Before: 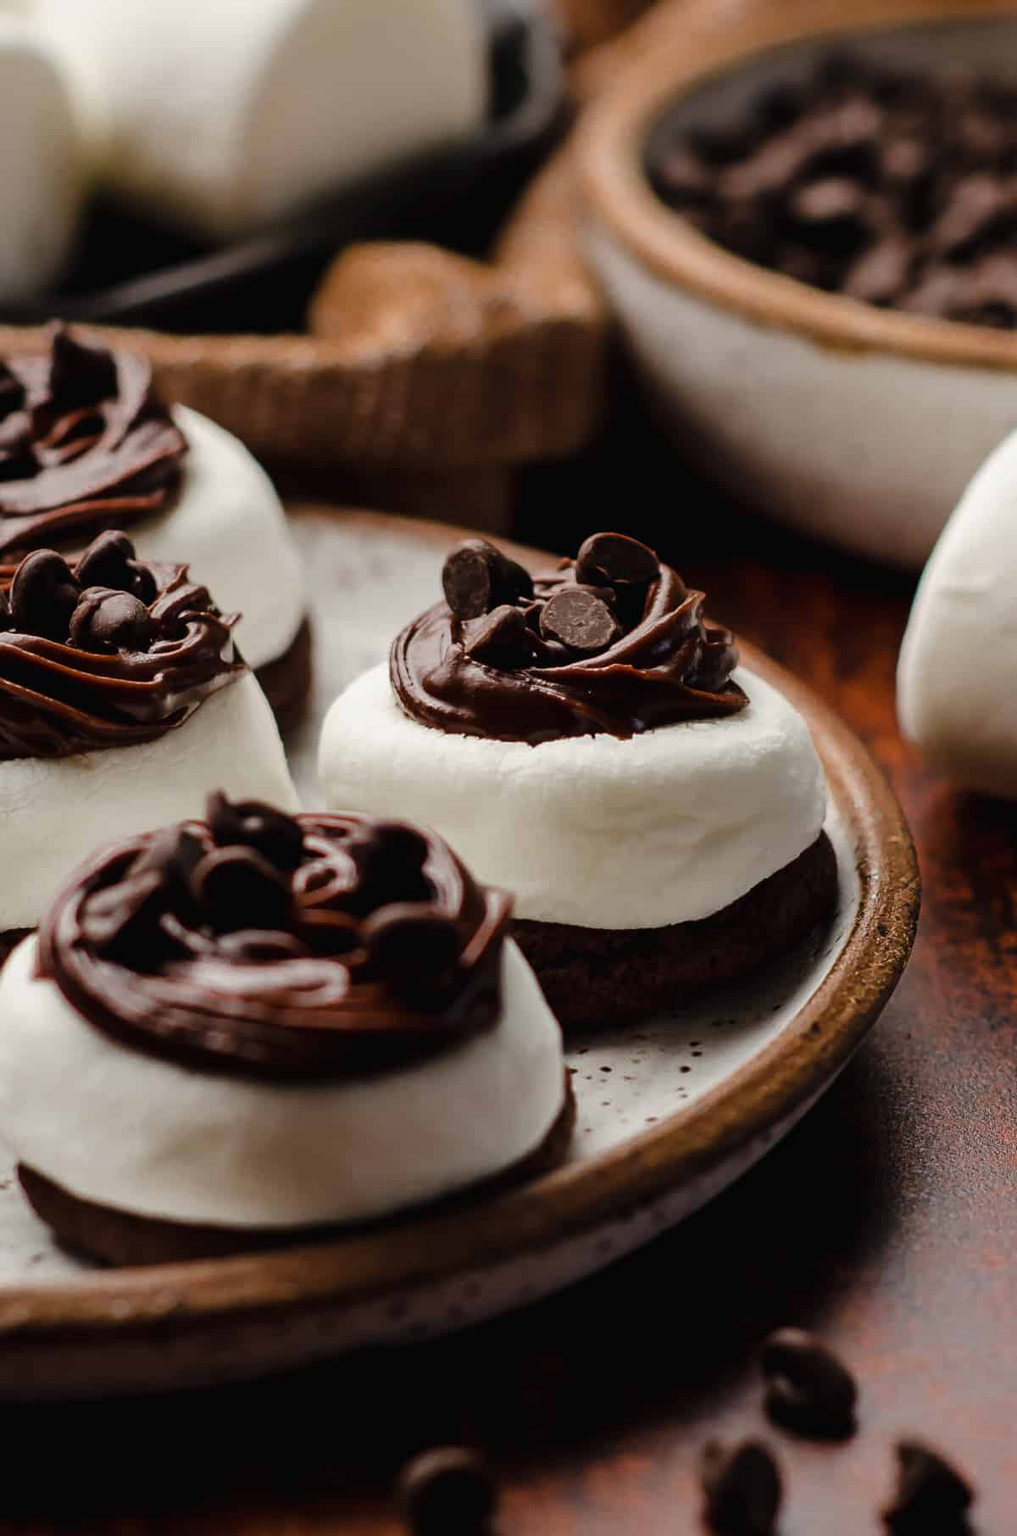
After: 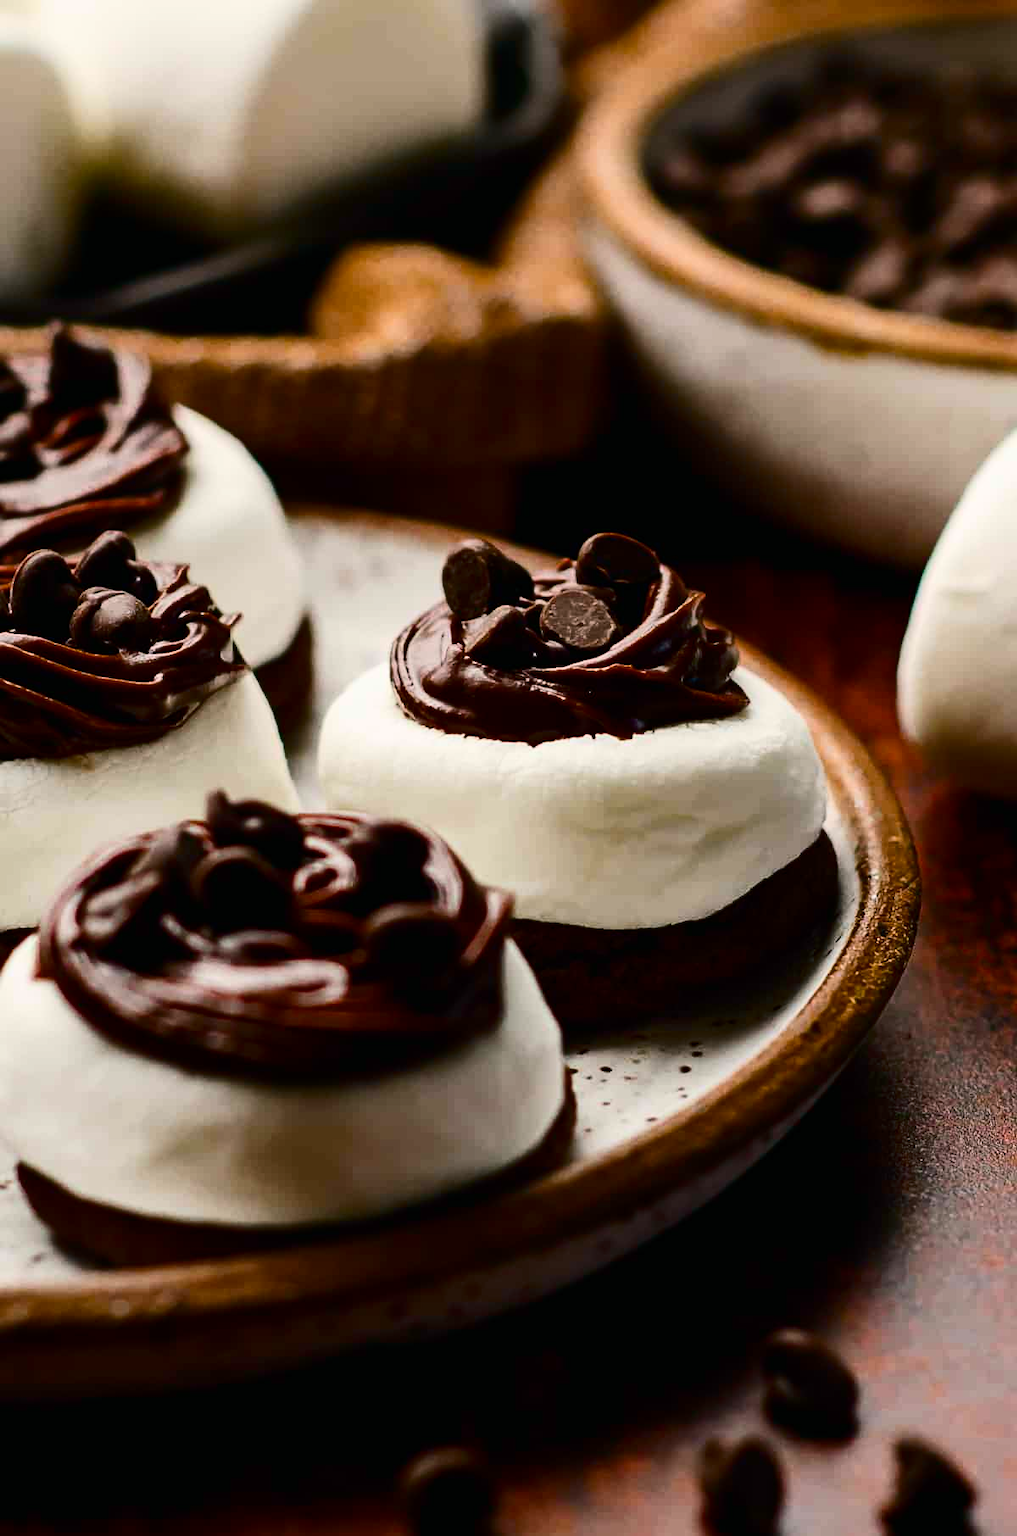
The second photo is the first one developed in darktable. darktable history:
contrast brightness saturation: contrast 0.297
color balance rgb: shadows lift › luminance -7.696%, shadows lift › chroma 2.386%, shadows lift › hue 163.43°, global offset › hue 172.08°, perceptual saturation grading › global saturation 33.183%, global vibrance 20%
